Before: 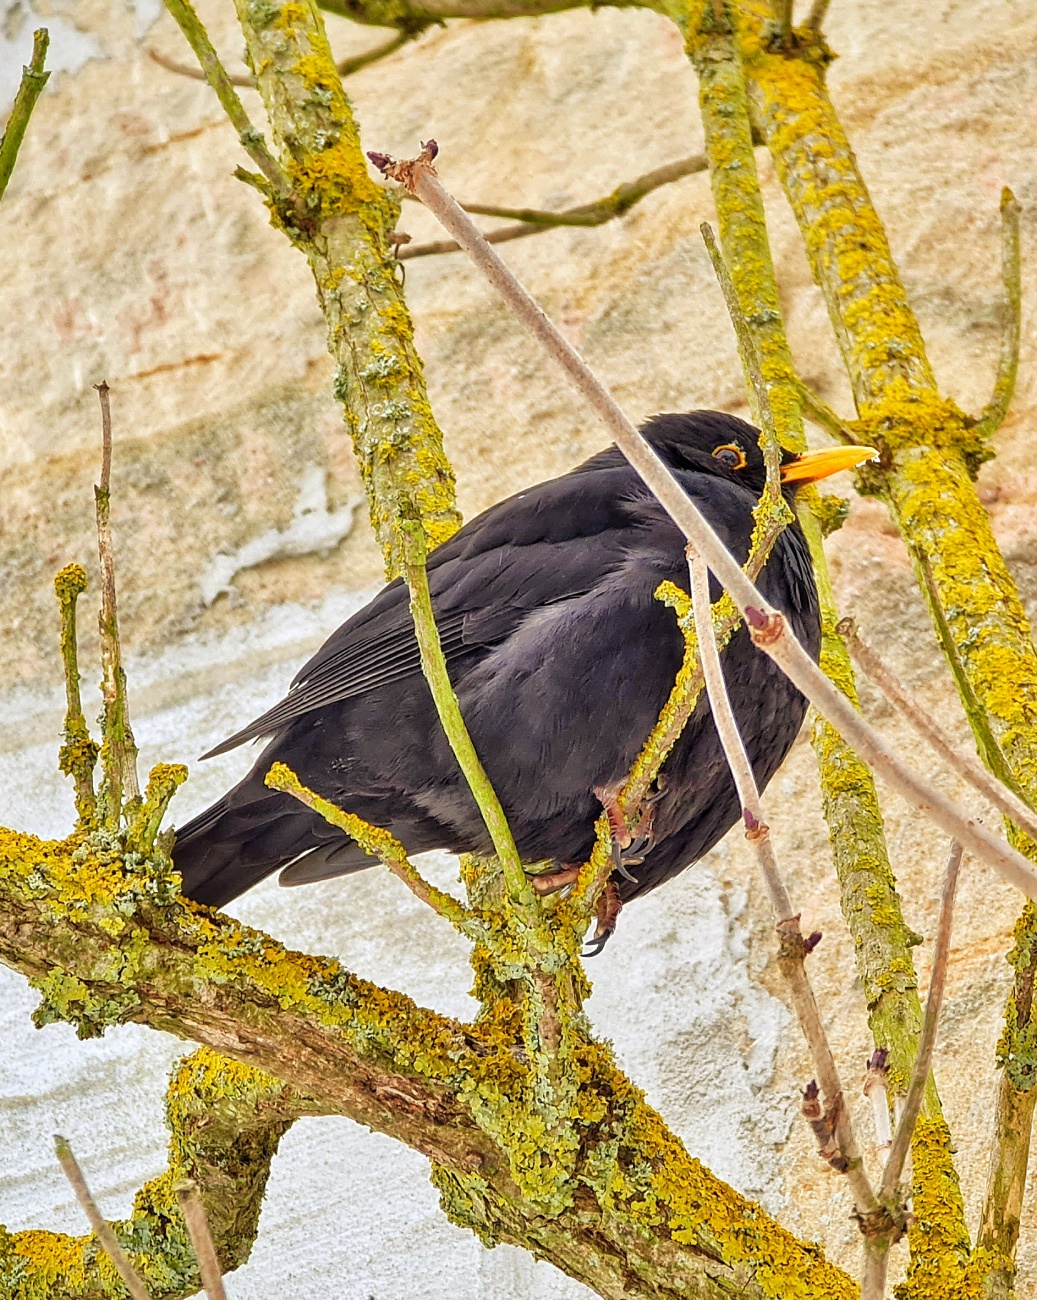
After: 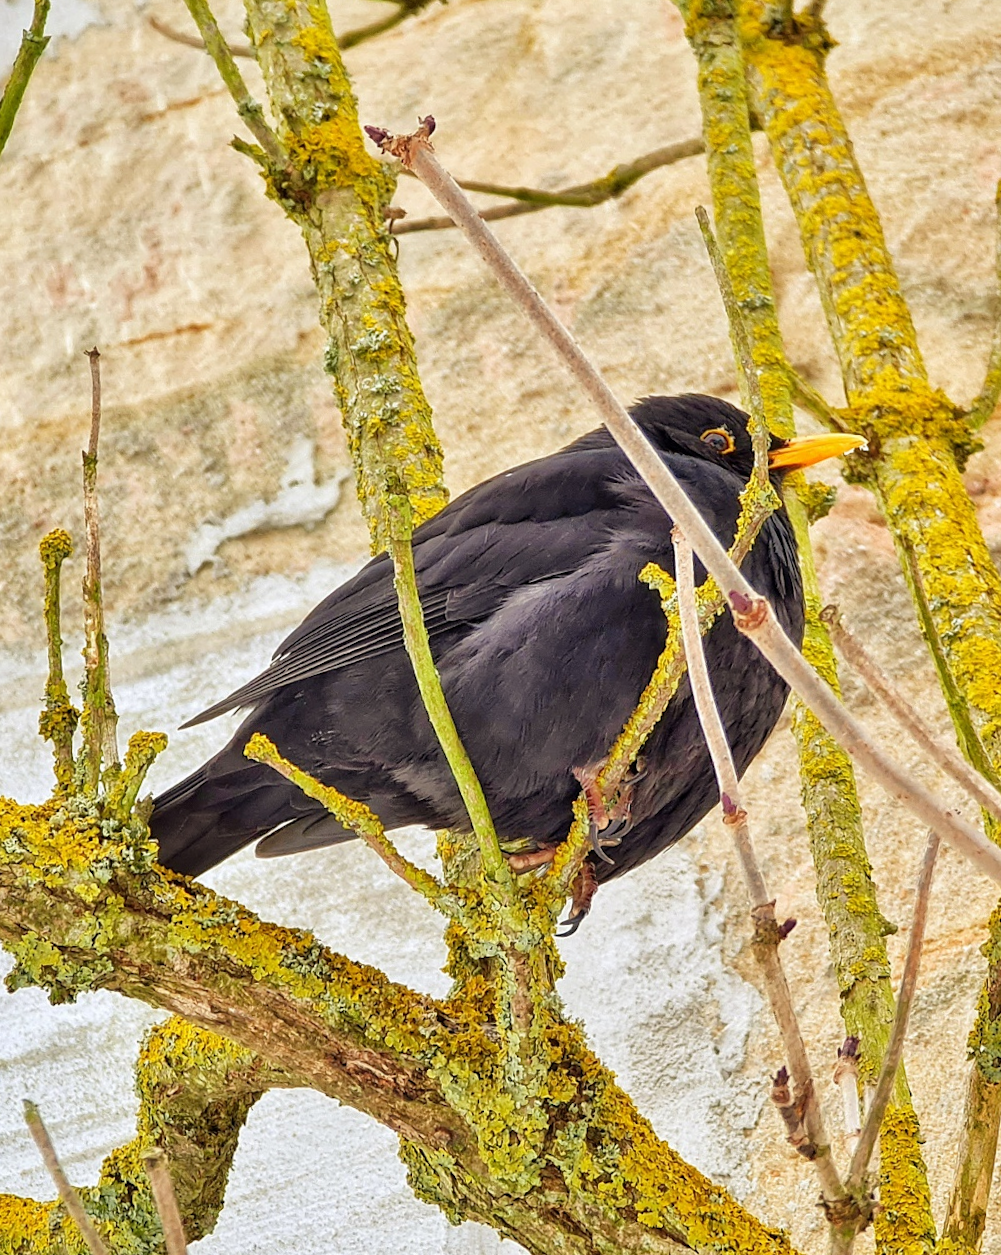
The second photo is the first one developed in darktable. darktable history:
crop and rotate: angle -1.65°
